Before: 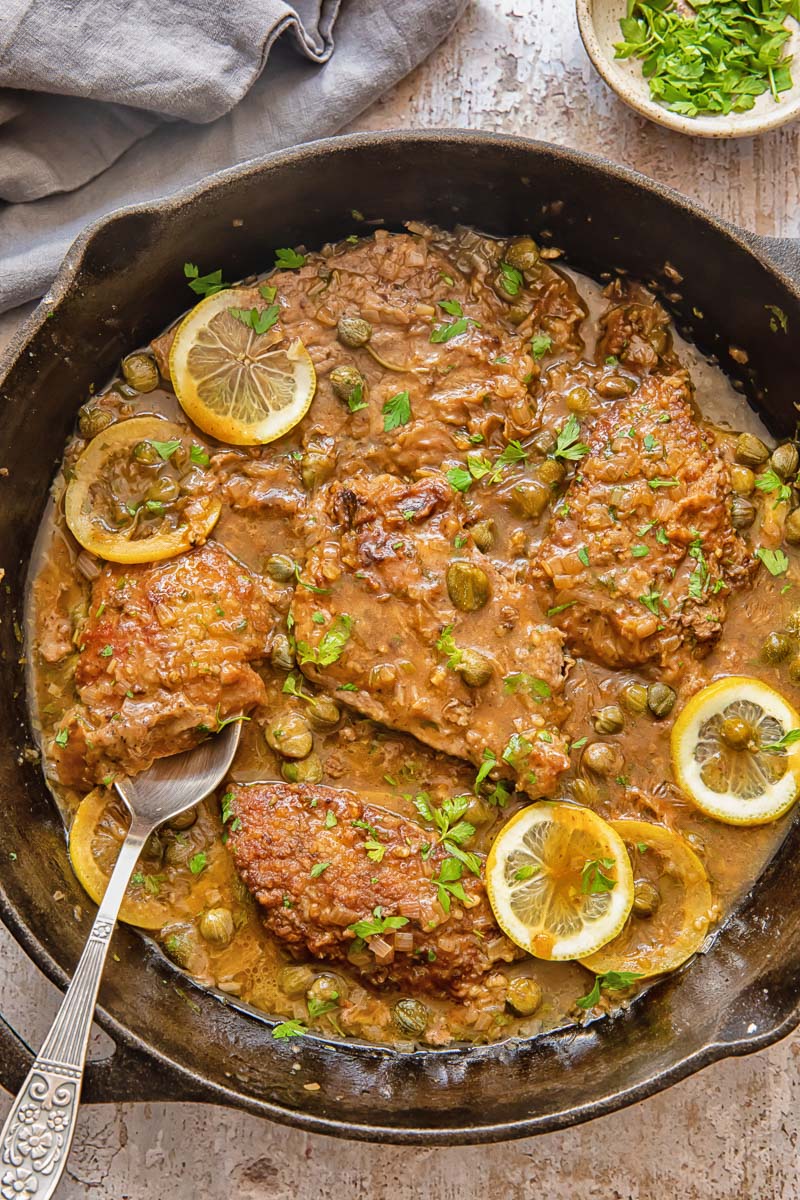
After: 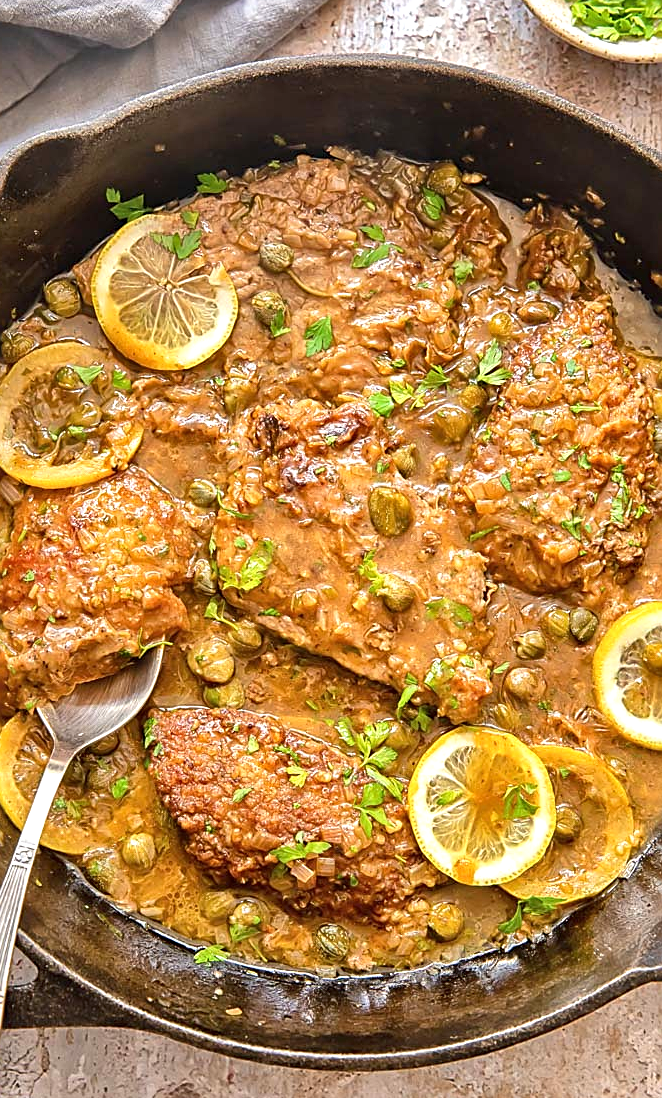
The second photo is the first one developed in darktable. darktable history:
exposure: black level correction 0.001, exposure 0.5 EV, compensate exposure bias true, compensate highlight preservation false
crop: left 9.807%, top 6.259%, right 7.334%, bottom 2.177%
sharpen: on, module defaults
